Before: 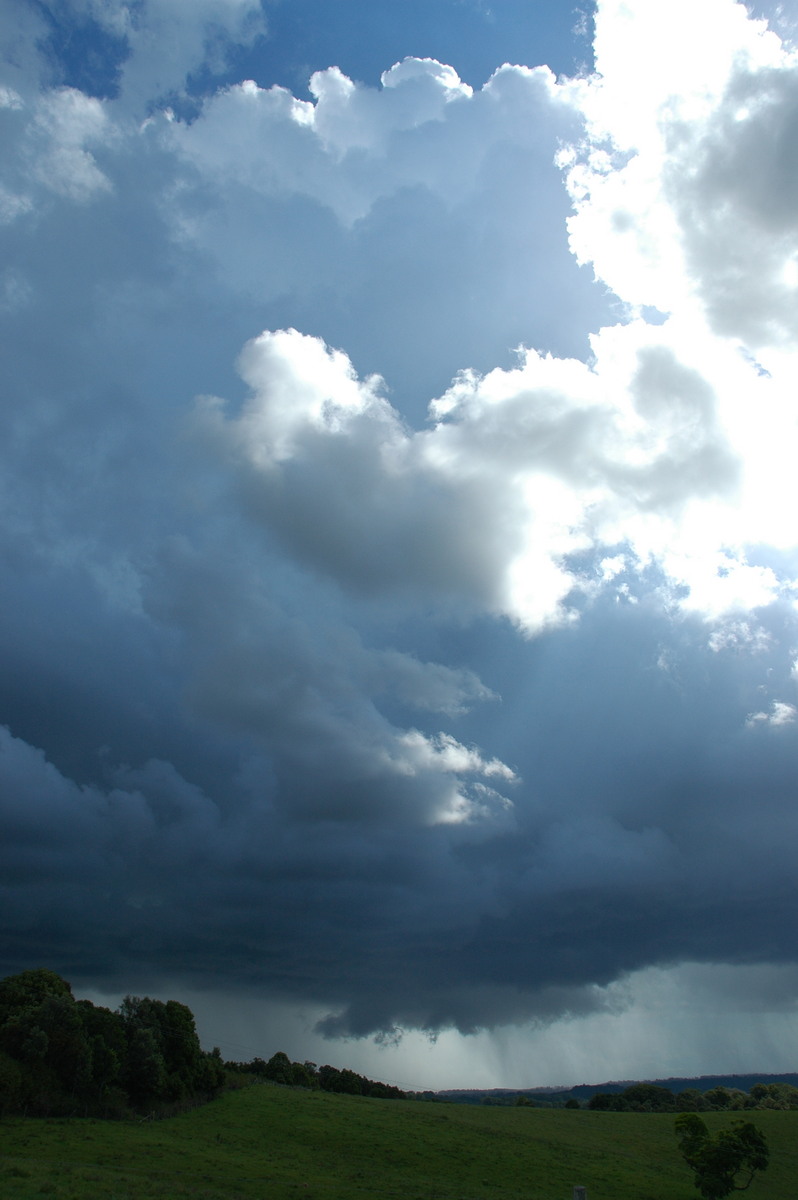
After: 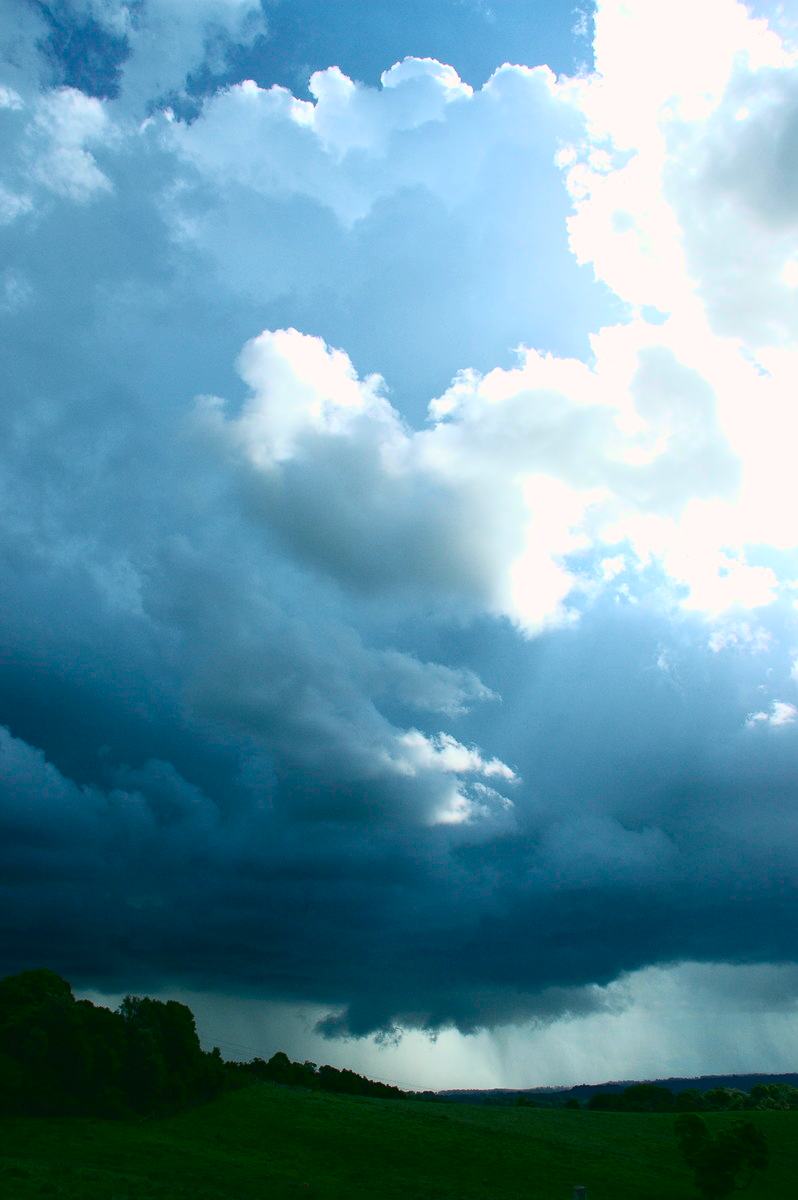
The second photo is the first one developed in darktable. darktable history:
exposure: exposure 0.207 EV, compensate highlight preservation false
color correction: highlights a* 4.36, highlights b* 4.96, shadows a* -7.09, shadows b* 4.64
tone curve: curves: ch0 [(0, 0.031) (0.139, 0.084) (0.311, 0.278) (0.495, 0.544) (0.718, 0.816) (0.841, 0.909) (1, 0.967)]; ch1 [(0, 0) (0.272, 0.249) (0.388, 0.385) (0.479, 0.456) (0.495, 0.497) (0.538, 0.55) (0.578, 0.595) (0.707, 0.778) (1, 1)]; ch2 [(0, 0) (0.125, 0.089) (0.353, 0.329) (0.443, 0.408) (0.502, 0.495) (0.56, 0.553) (0.608, 0.631) (1, 1)], color space Lab, independent channels, preserve colors none
